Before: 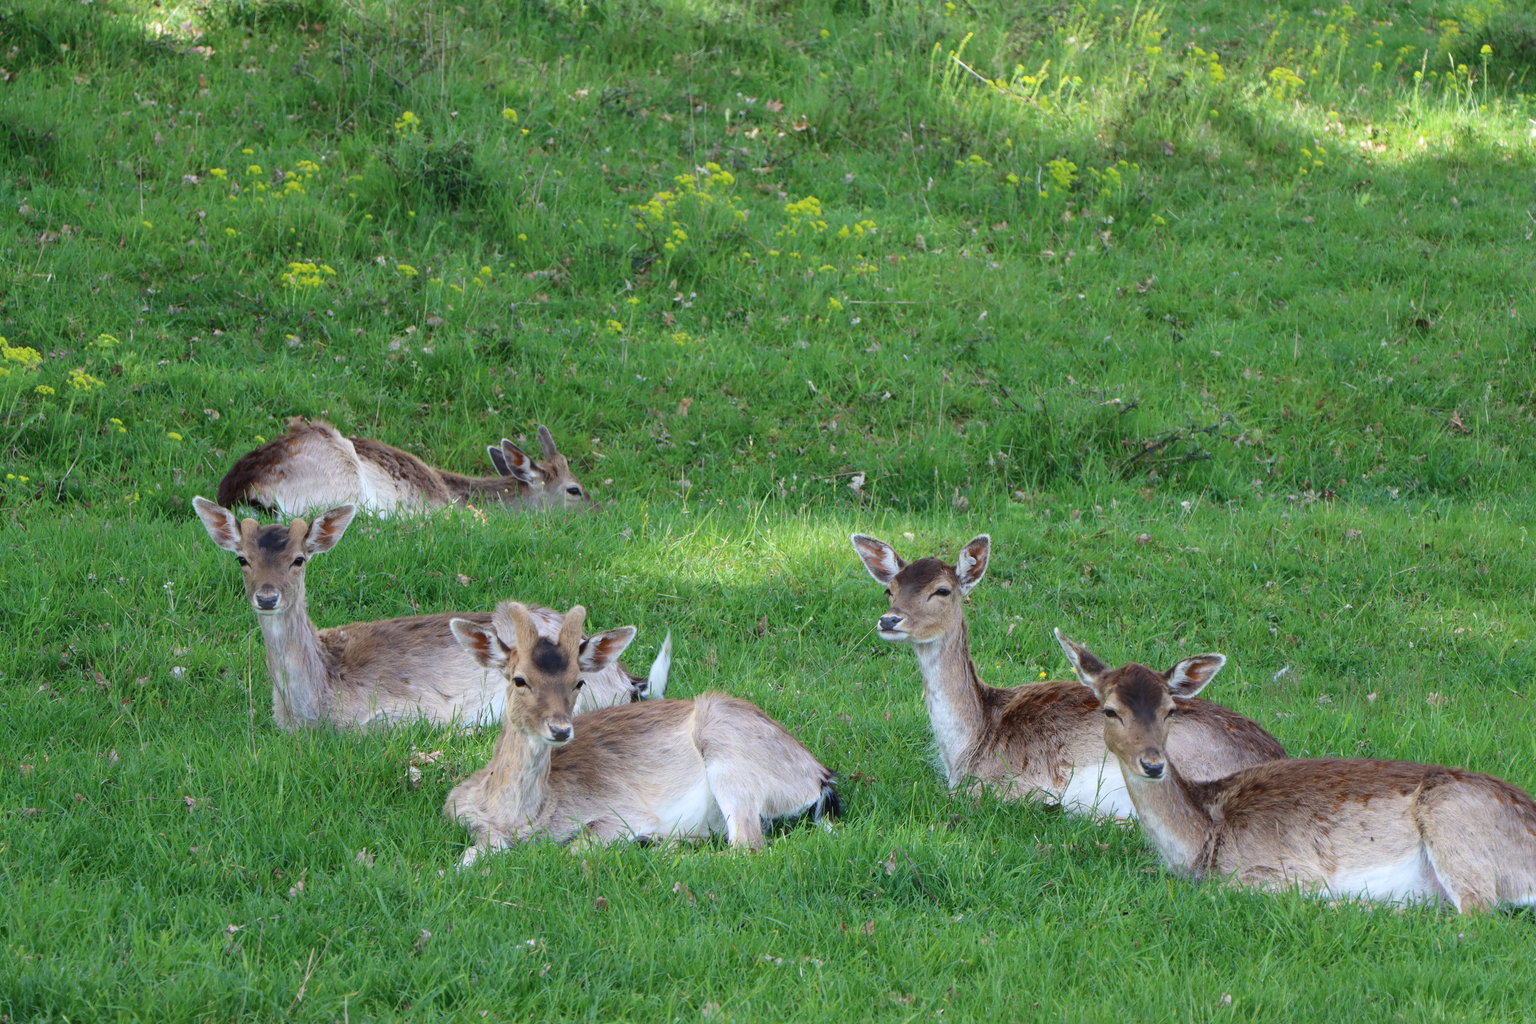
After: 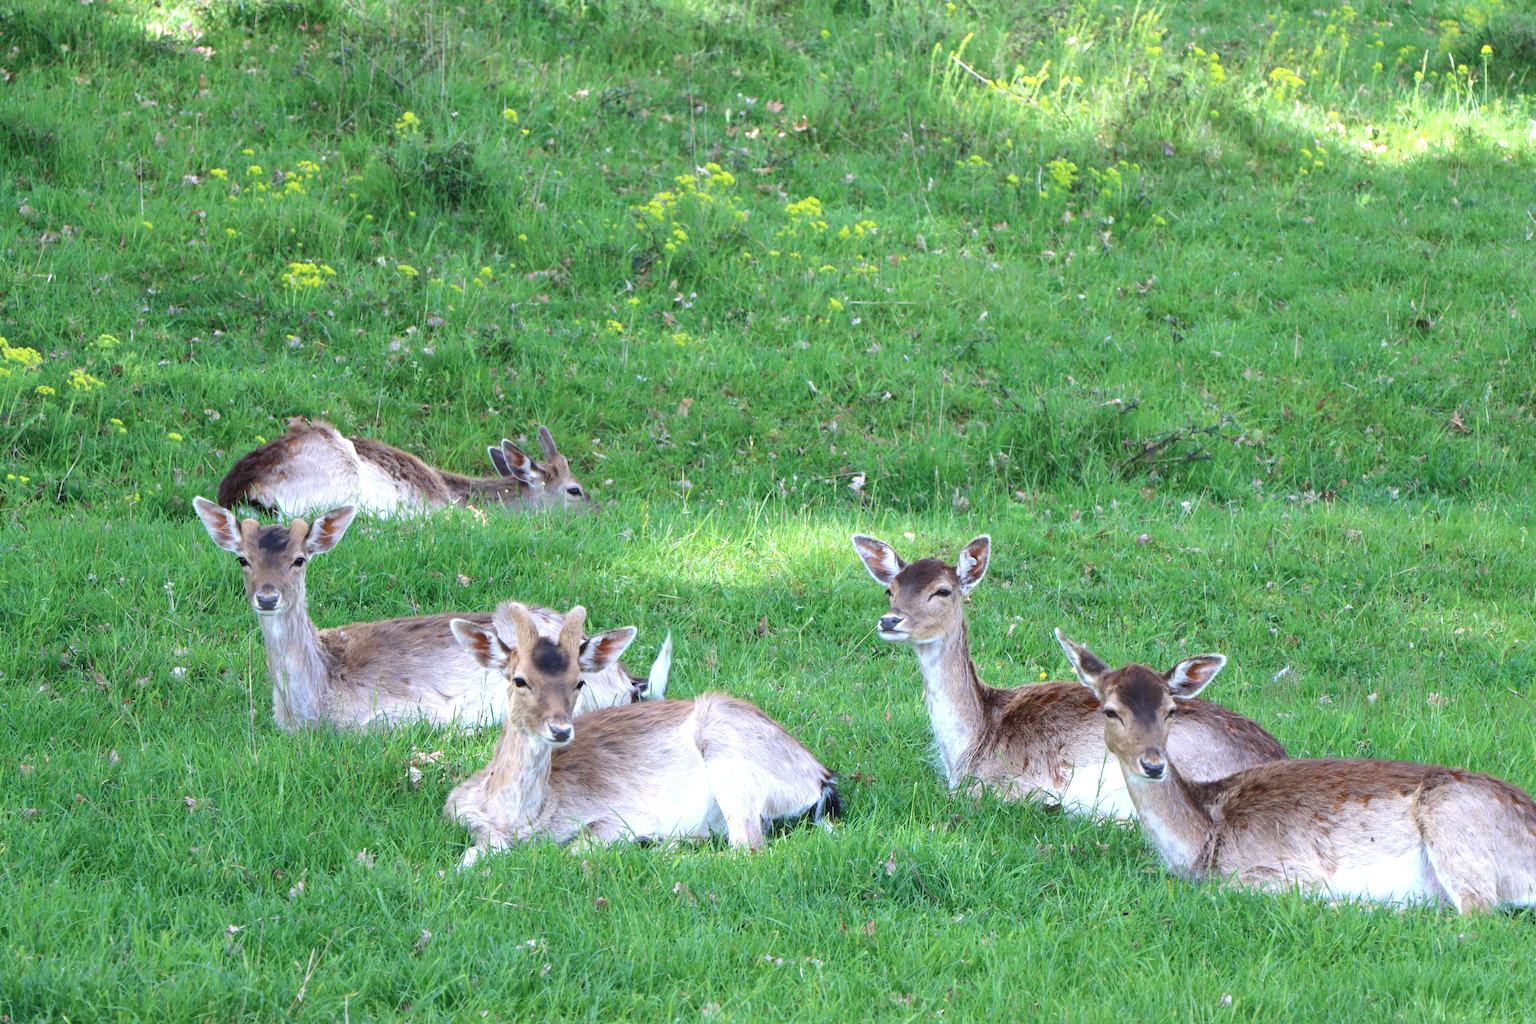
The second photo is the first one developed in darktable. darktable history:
color calibration: illuminant as shot in camera, x 0.358, y 0.373, temperature 4628.91 K, saturation algorithm version 1 (2020)
exposure: exposure 0.659 EV, compensate exposure bias true, compensate highlight preservation false
